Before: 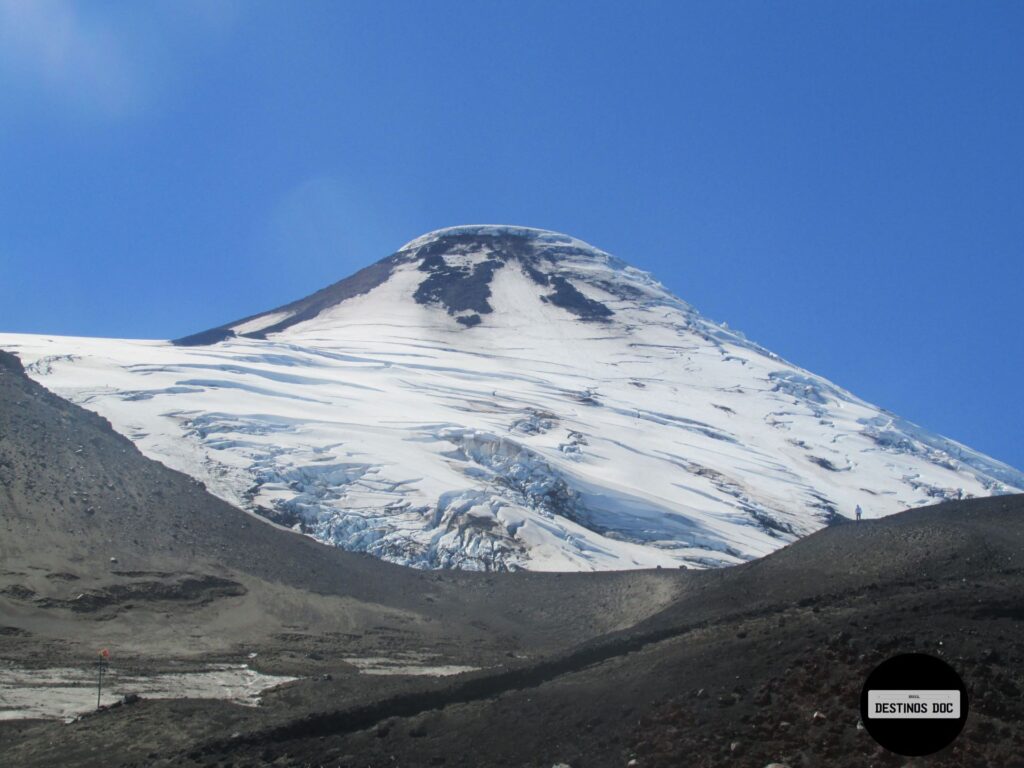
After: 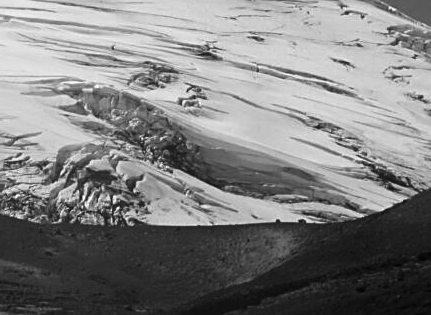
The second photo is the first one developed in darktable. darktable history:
contrast brightness saturation: contrast 0.1, brightness -0.26, saturation 0.14
crop: left 37.221%, top 45.169%, right 20.63%, bottom 13.777%
sharpen: on, module defaults
color contrast: green-magenta contrast 0, blue-yellow contrast 0
